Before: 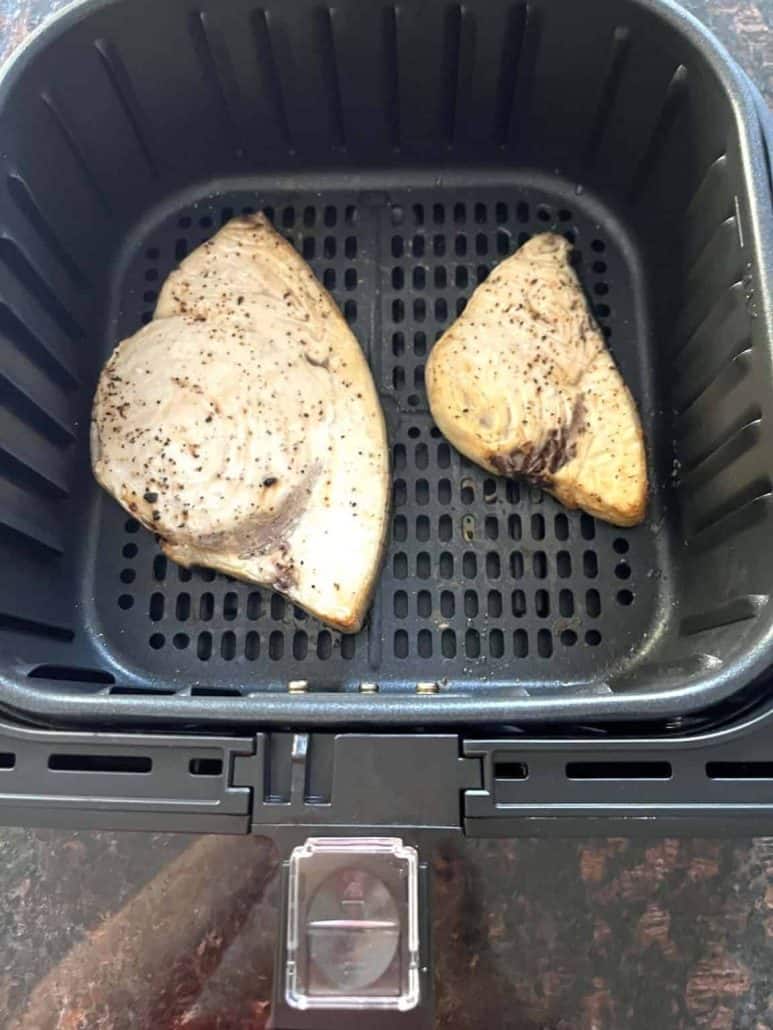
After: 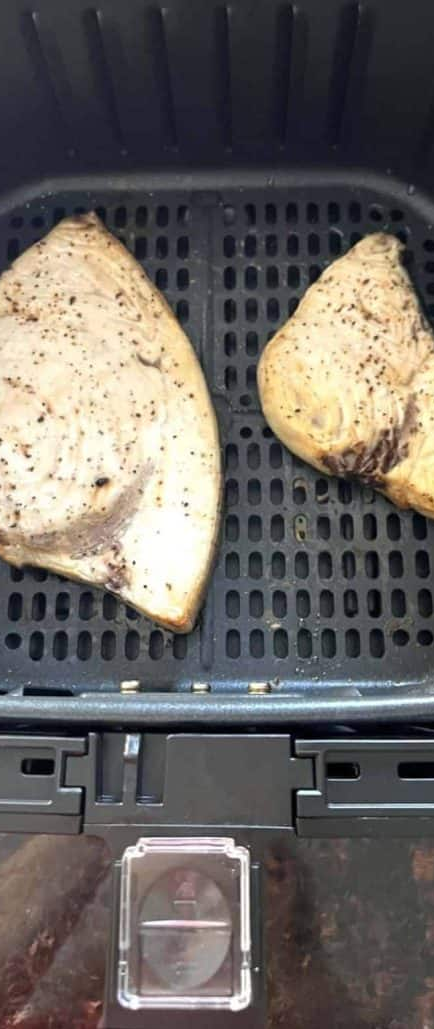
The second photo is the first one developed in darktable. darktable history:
crop: left 21.745%, right 22.109%, bottom 0.002%
